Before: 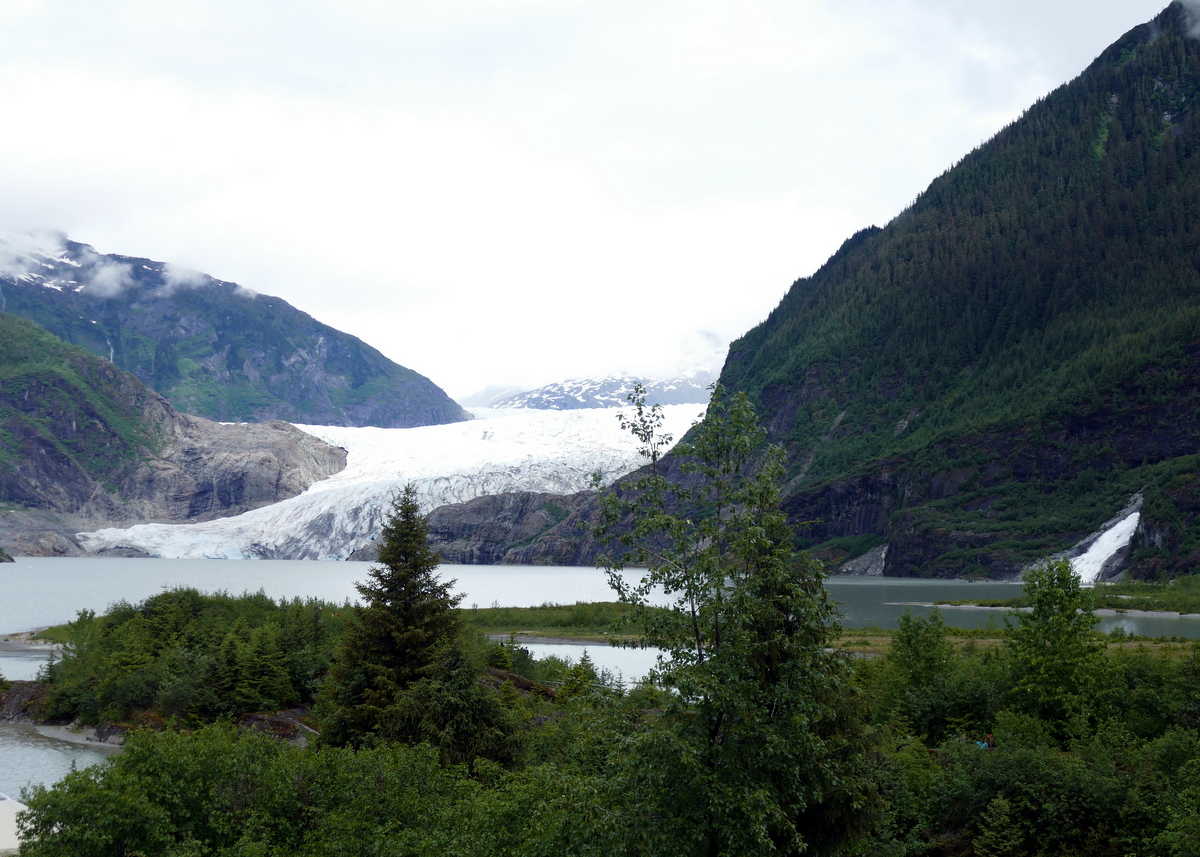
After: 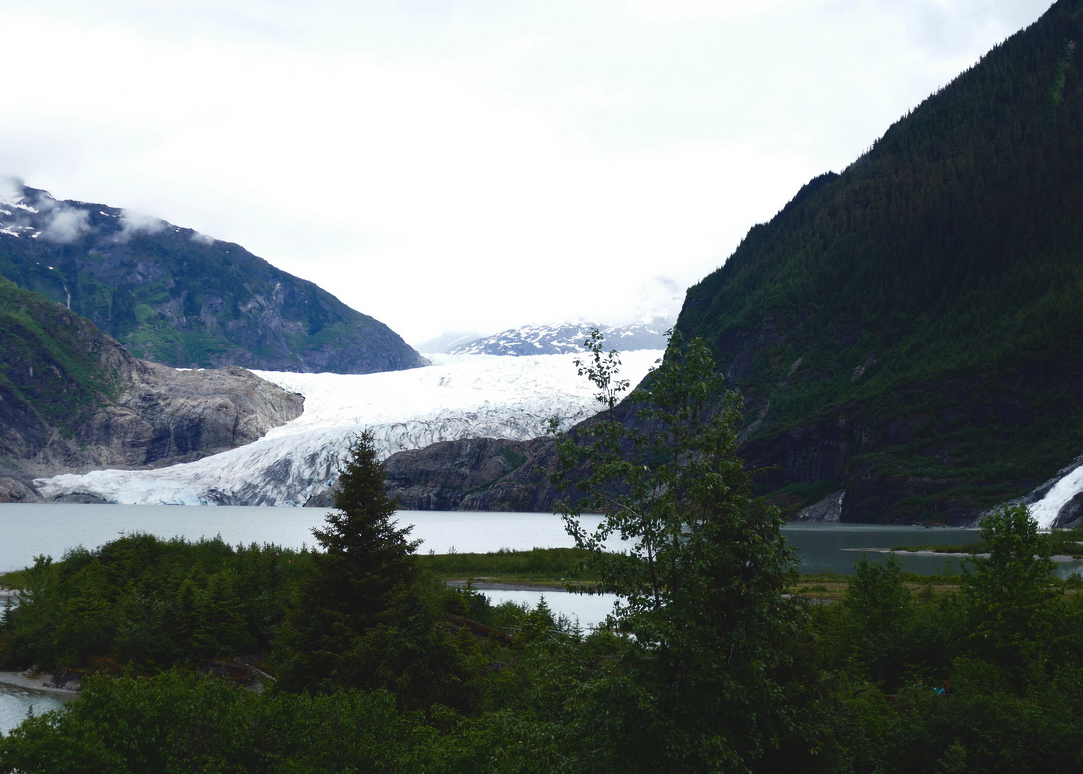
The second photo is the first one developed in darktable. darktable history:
crop: left 3.648%, top 6.417%, right 6.071%, bottom 3.188%
exposure: black level correction -0.027, compensate highlight preservation false
contrast brightness saturation: contrast 0.129, brightness -0.224, saturation 0.147
